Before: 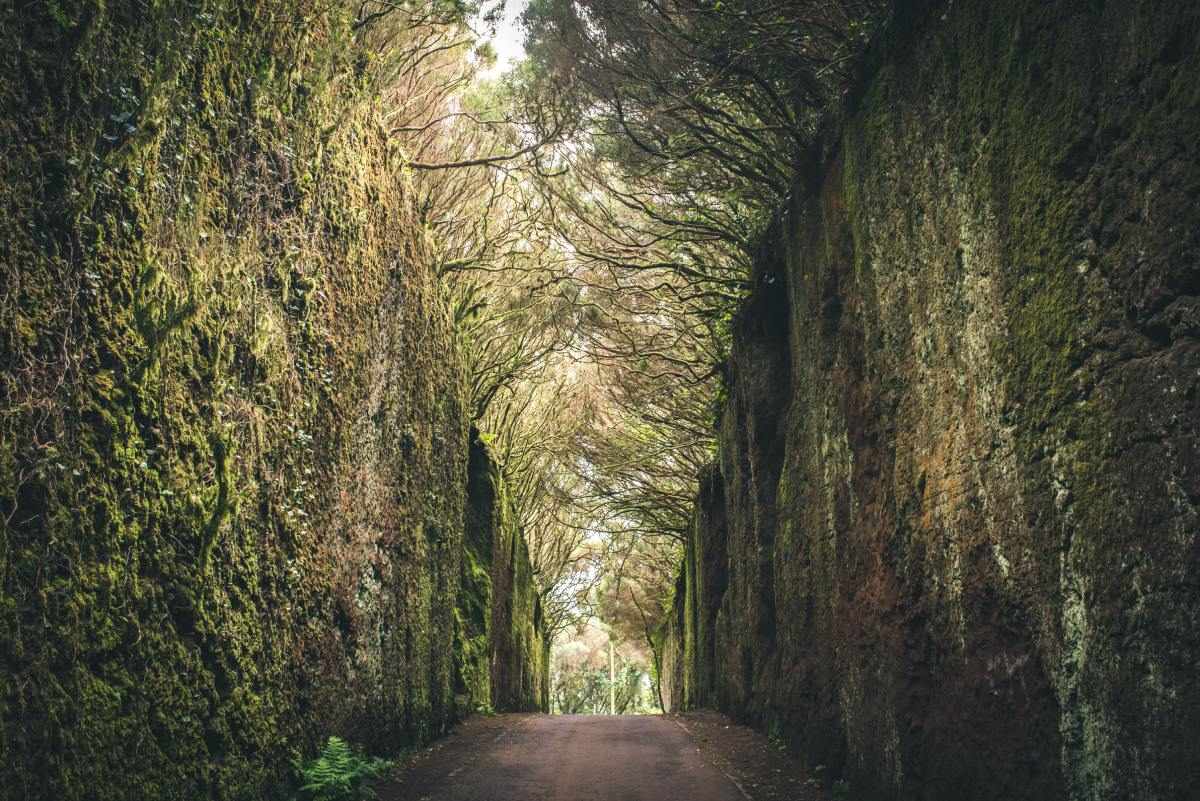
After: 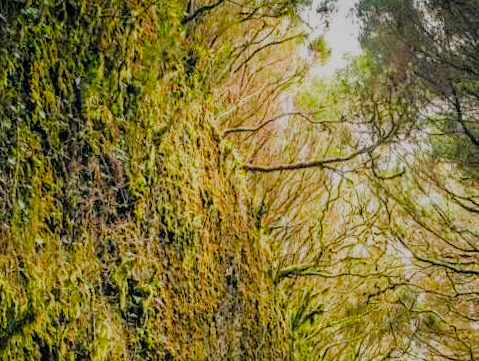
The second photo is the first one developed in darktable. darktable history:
crop and rotate: left 10.817%, top 0.062%, right 47.194%, bottom 53.626%
color balance rgb: global vibrance 42.74%
filmic rgb: black relative exposure -4.4 EV, white relative exposure 5 EV, threshold 3 EV, hardness 2.23, latitude 40.06%, contrast 1.15, highlights saturation mix 10%, shadows ↔ highlights balance 1.04%, preserve chrominance RGB euclidean norm (legacy), color science v4 (2020), enable highlight reconstruction true
rotate and perspective: rotation 0.074°, lens shift (vertical) 0.096, lens shift (horizontal) -0.041, crop left 0.043, crop right 0.952, crop top 0.024, crop bottom 0.979
